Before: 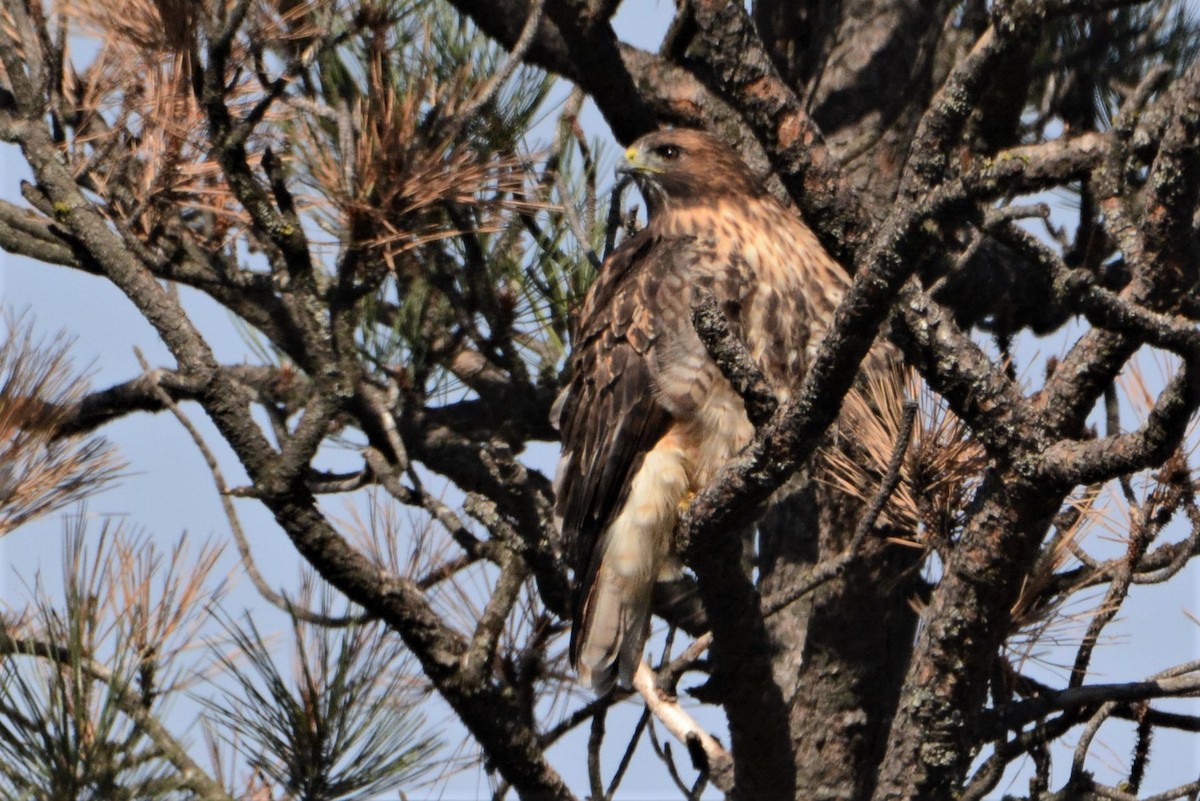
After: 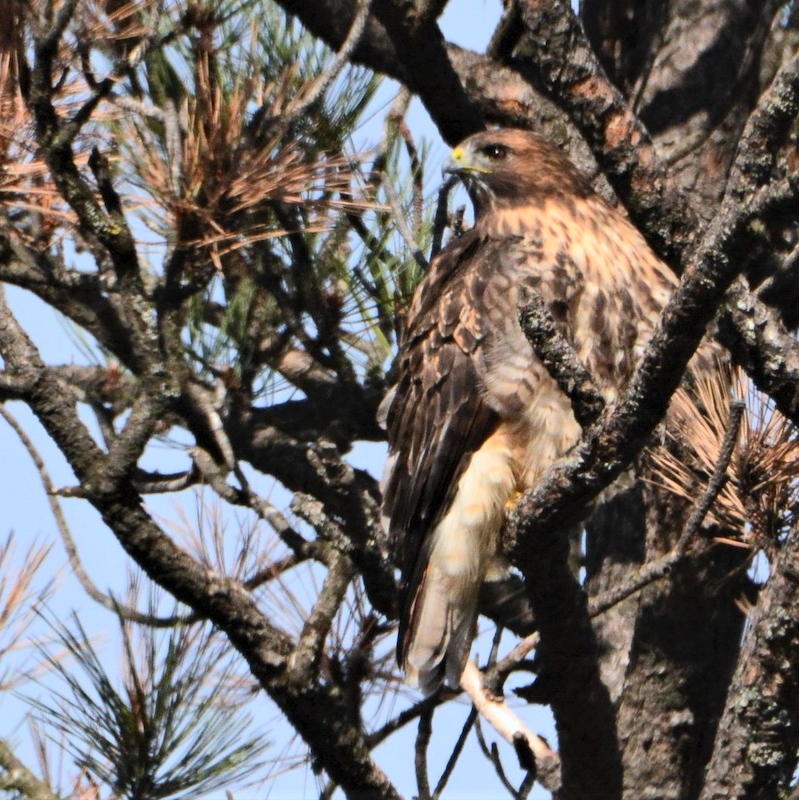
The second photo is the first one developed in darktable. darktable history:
white balance: red 0.974, blue 1.044
contrast brightness saturation: contrast 0.2, brightness 0.16, saturation 0.22
crop and rotate: left 14.436%, right 18.898%
